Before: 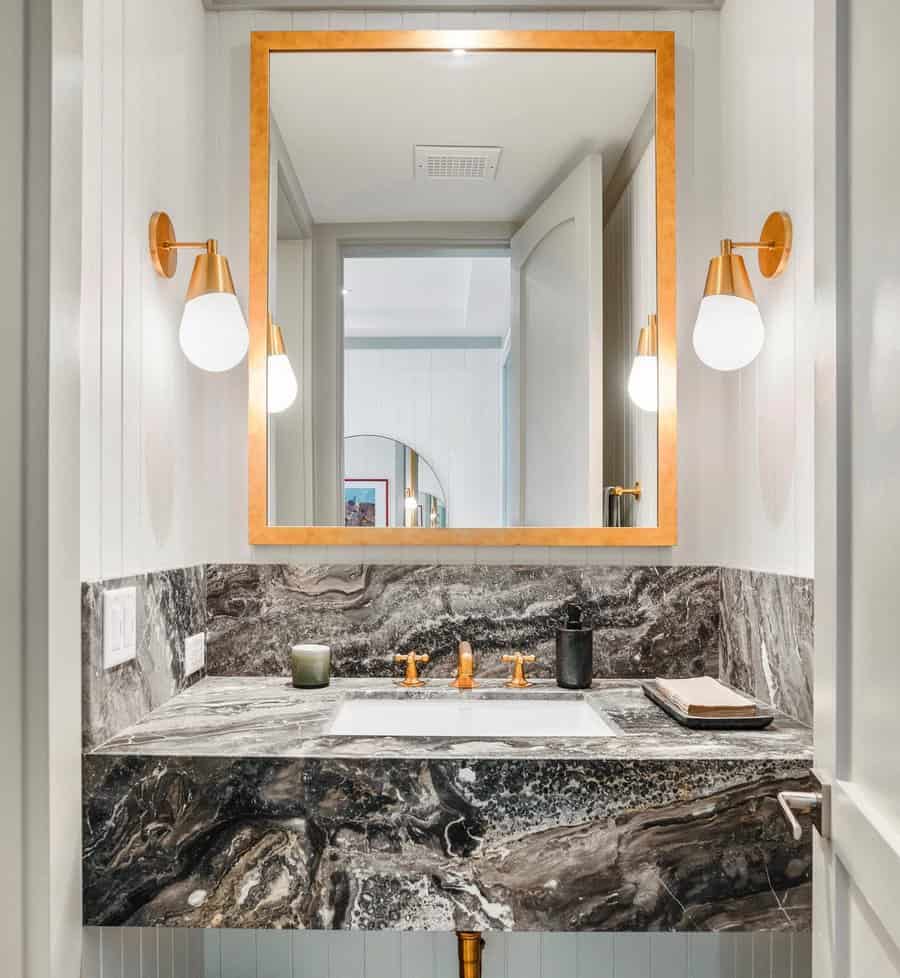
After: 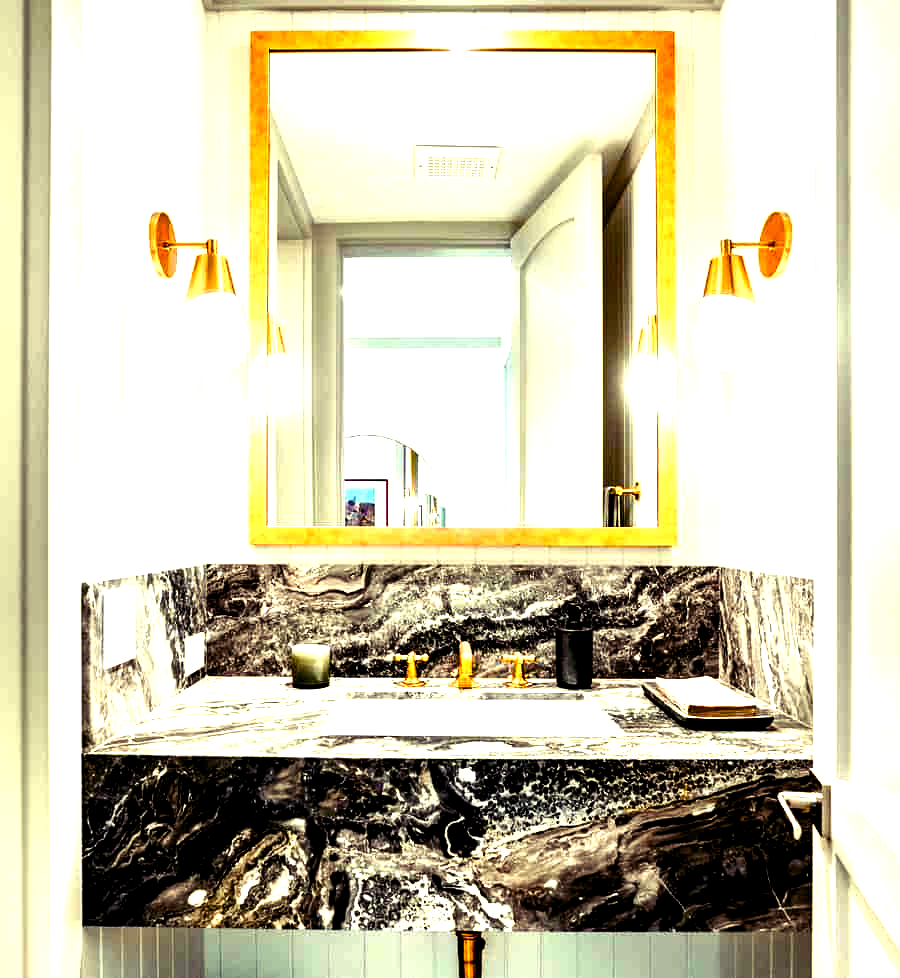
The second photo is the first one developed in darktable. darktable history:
white balance: red 0.948, green 1.02, blue 1.176
color balance: mode lift, gamma, gain (sRGB), lift [1.014, 0.966, 0.918, 0.87], gamma [0.86, 0.734, 0.918, 0.976], gain [1.063, 1.13, 1.063, 0.86]
color balance rgb: shadows lift › luminance -21.66%, shadows lift › chroma 8.98%, shadows lift › hue 283.37°, power › chroma 1.55%, power › hue 25.59°, highlights gain › luminance 6.08%, highlights gain › chroma 2.55%, highlights gain › hue 90°, global offset › luminance -0.87%, perceptual saturation grading › global saturation 27.49%, perceptual saturation grading › highlights -28.39%, perceptual saturation grading › mid-tones 15.22%, perceptual saturation grading › shadows 33.98%, perceptual brilliance grading › highlights 10%, perceptual brilliance grading › mid-tones 5%
tone equalizer: -8 EV -0.75 EV, -7 EV -0.7 EV, -6 EV -0.6 EV, -5 EV -0.4 EV, -3 EV 0.4 EV, -2 EV 0.6 EV, -1 EV 0.7 EV, +0 EV 0.75 EV, edges refinement/feathering 500, mask exposure compensation -1.57 EV, preserve details no
